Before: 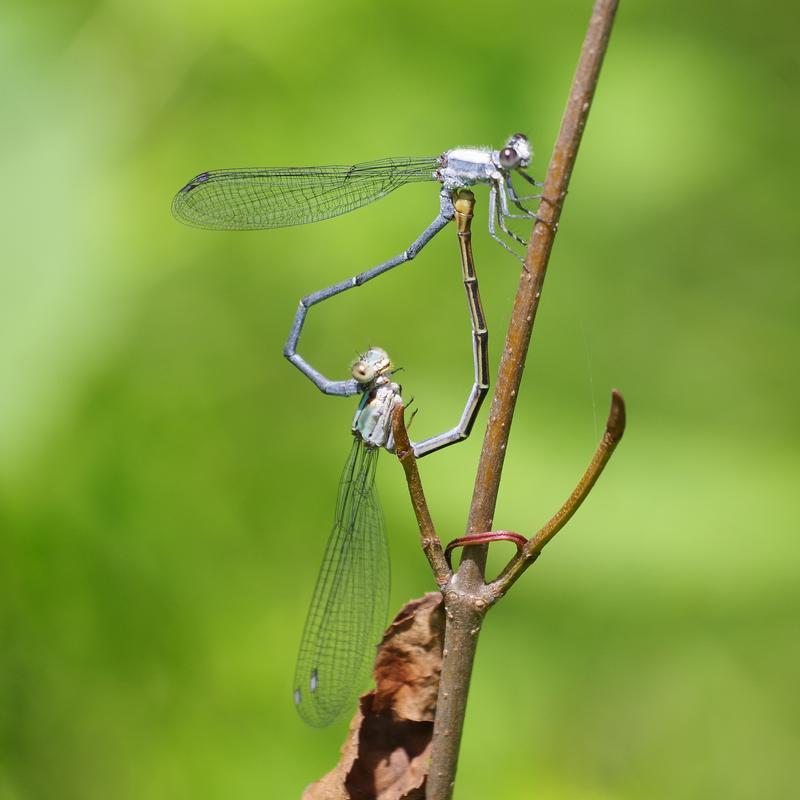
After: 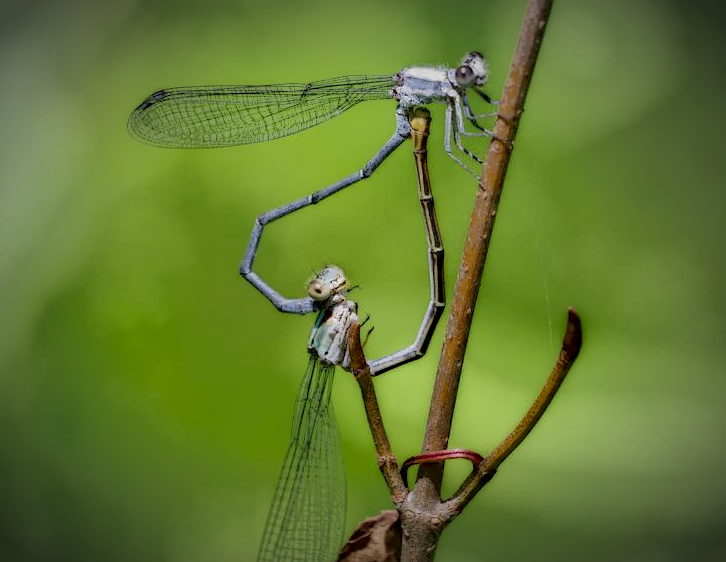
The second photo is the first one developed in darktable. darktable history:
crop: left 5.596%, top 10.314%, right 3.534%, bottom 19.395%
local contrast: highlights 0%, shadows 198%, detail 164%, midtone range 0.001
vignetting: fall-off start 67.5%, fall-off radius 67.23%, brightness -0.813, automatic ratio true
